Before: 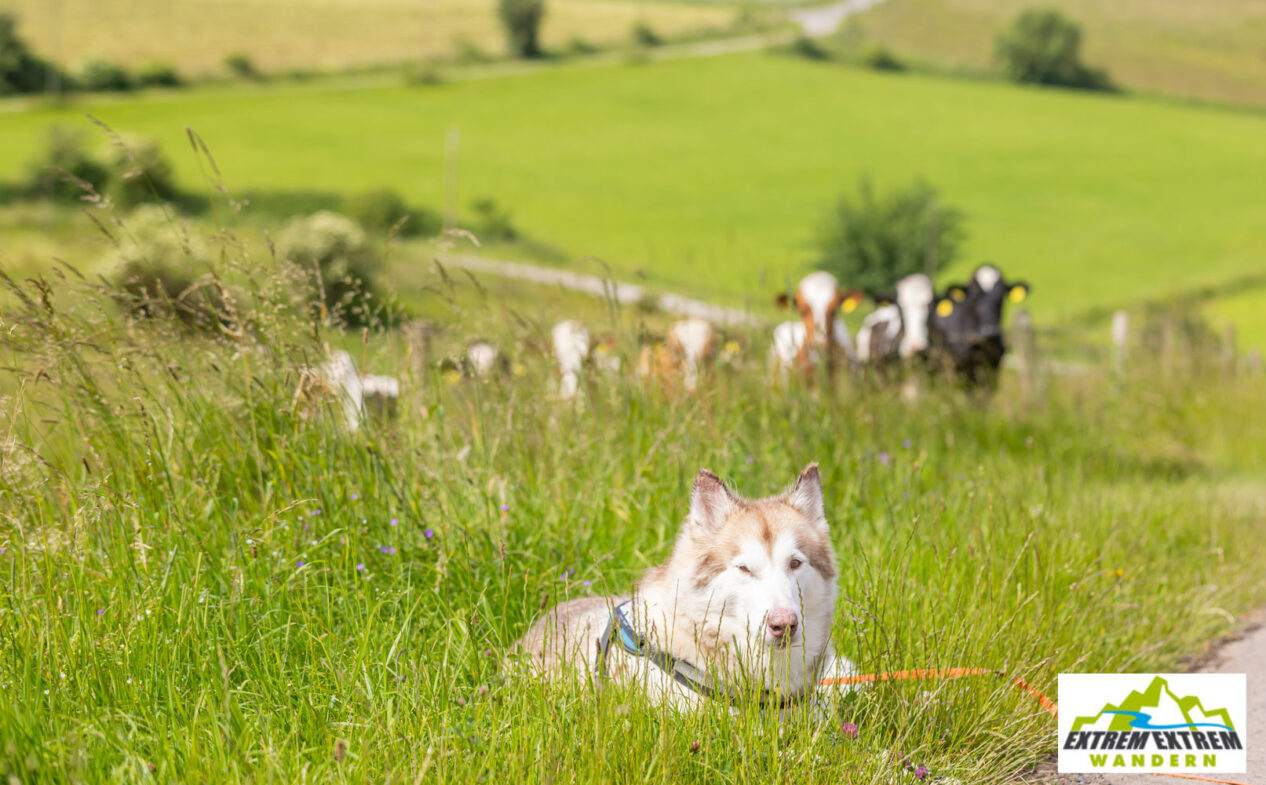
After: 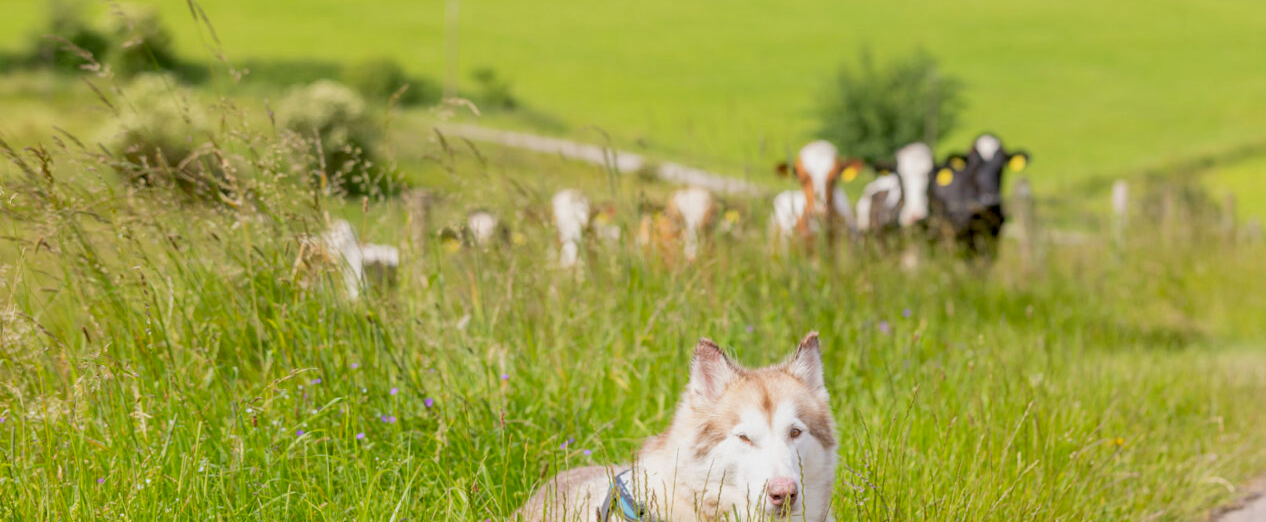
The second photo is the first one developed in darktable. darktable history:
crop: top 16.727%, bottom 16.727%
exposure: black level correction 0.009, exposure 0.119 EV, compensate highlight preservation false
color balance rgb: perceptual saturation grading › global saturation -0.31%, global vibrance -8%, contrast -13%, saturation formula JzAzBz (2021)
